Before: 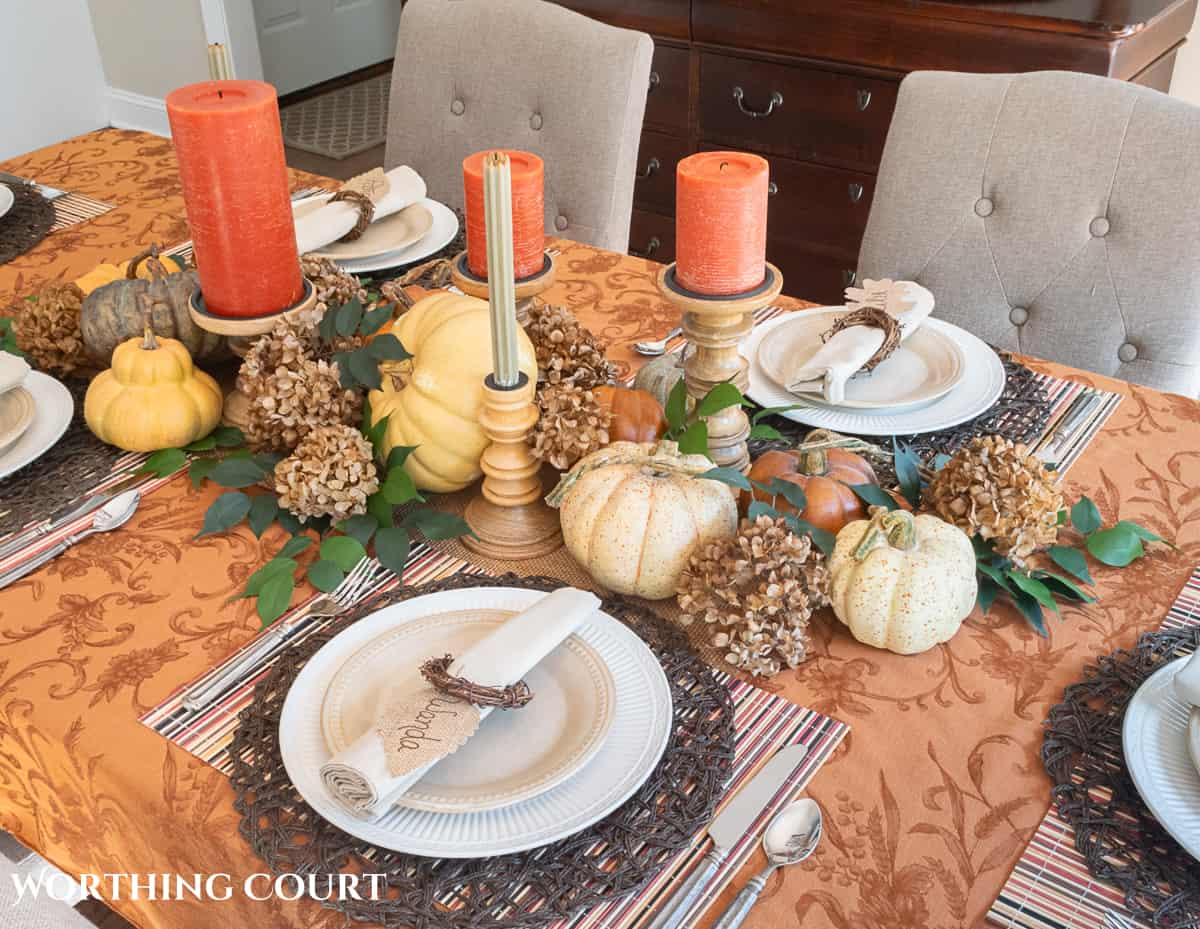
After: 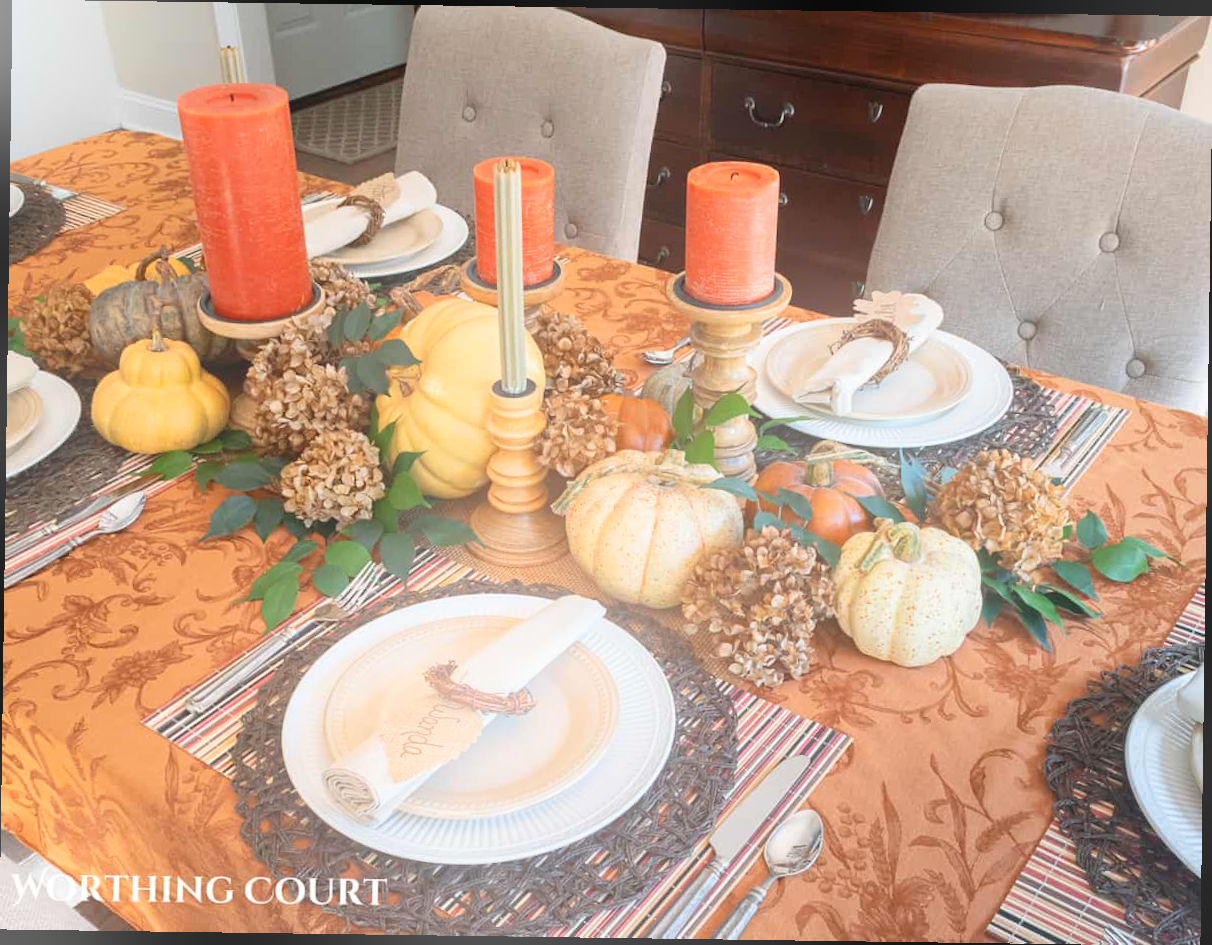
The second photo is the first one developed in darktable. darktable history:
bloom: on, module defaults
rotate and perspective: rotation 0.8°, automatic cropping off
